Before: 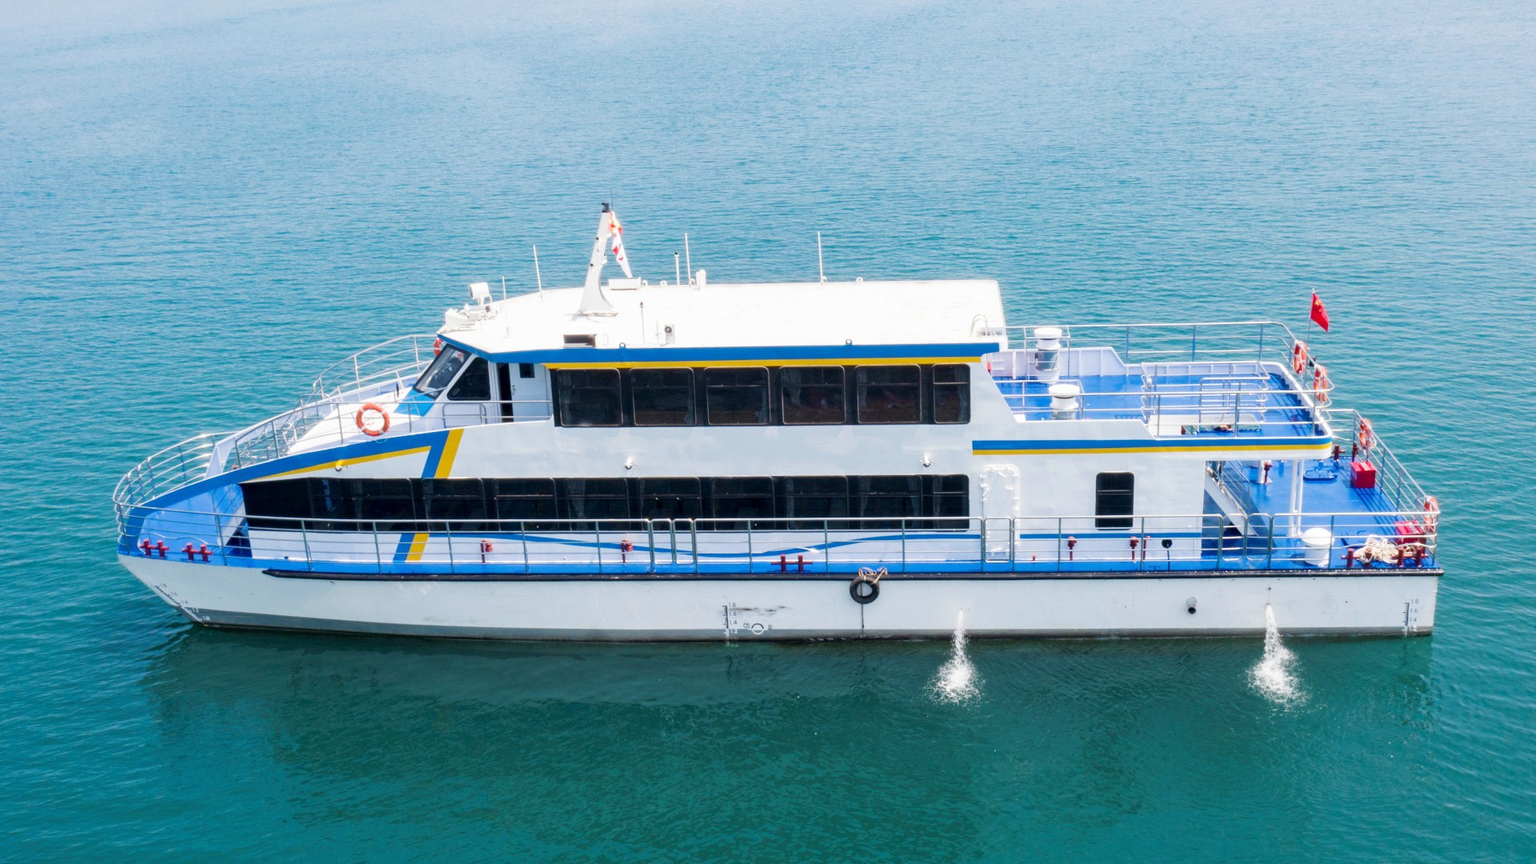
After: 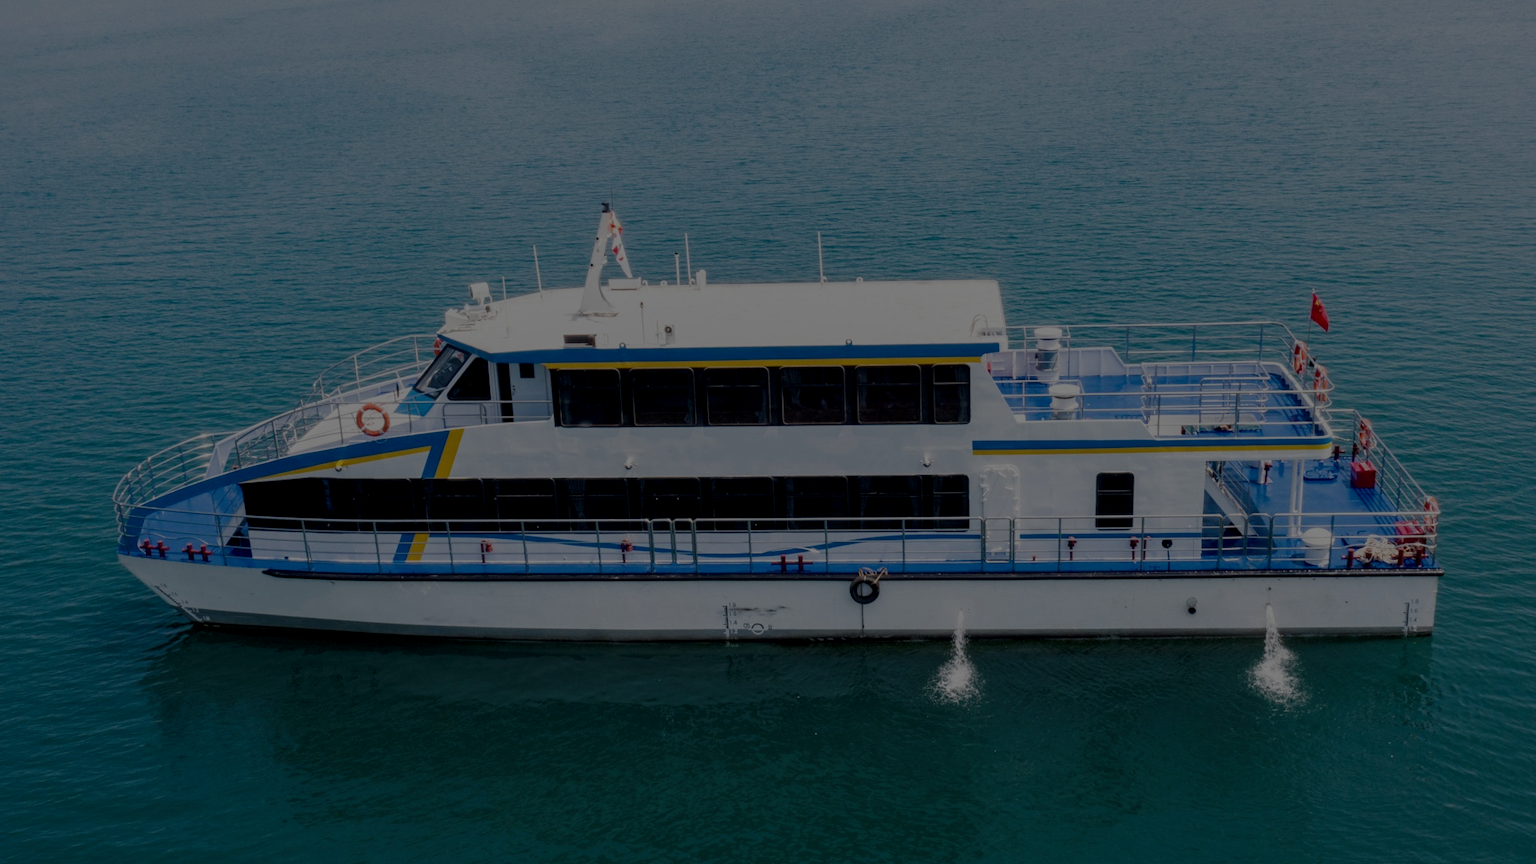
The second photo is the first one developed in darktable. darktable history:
local contrast: on, module defaults
exposure: exposure -2.445 EV, compensate highlight preservation false
